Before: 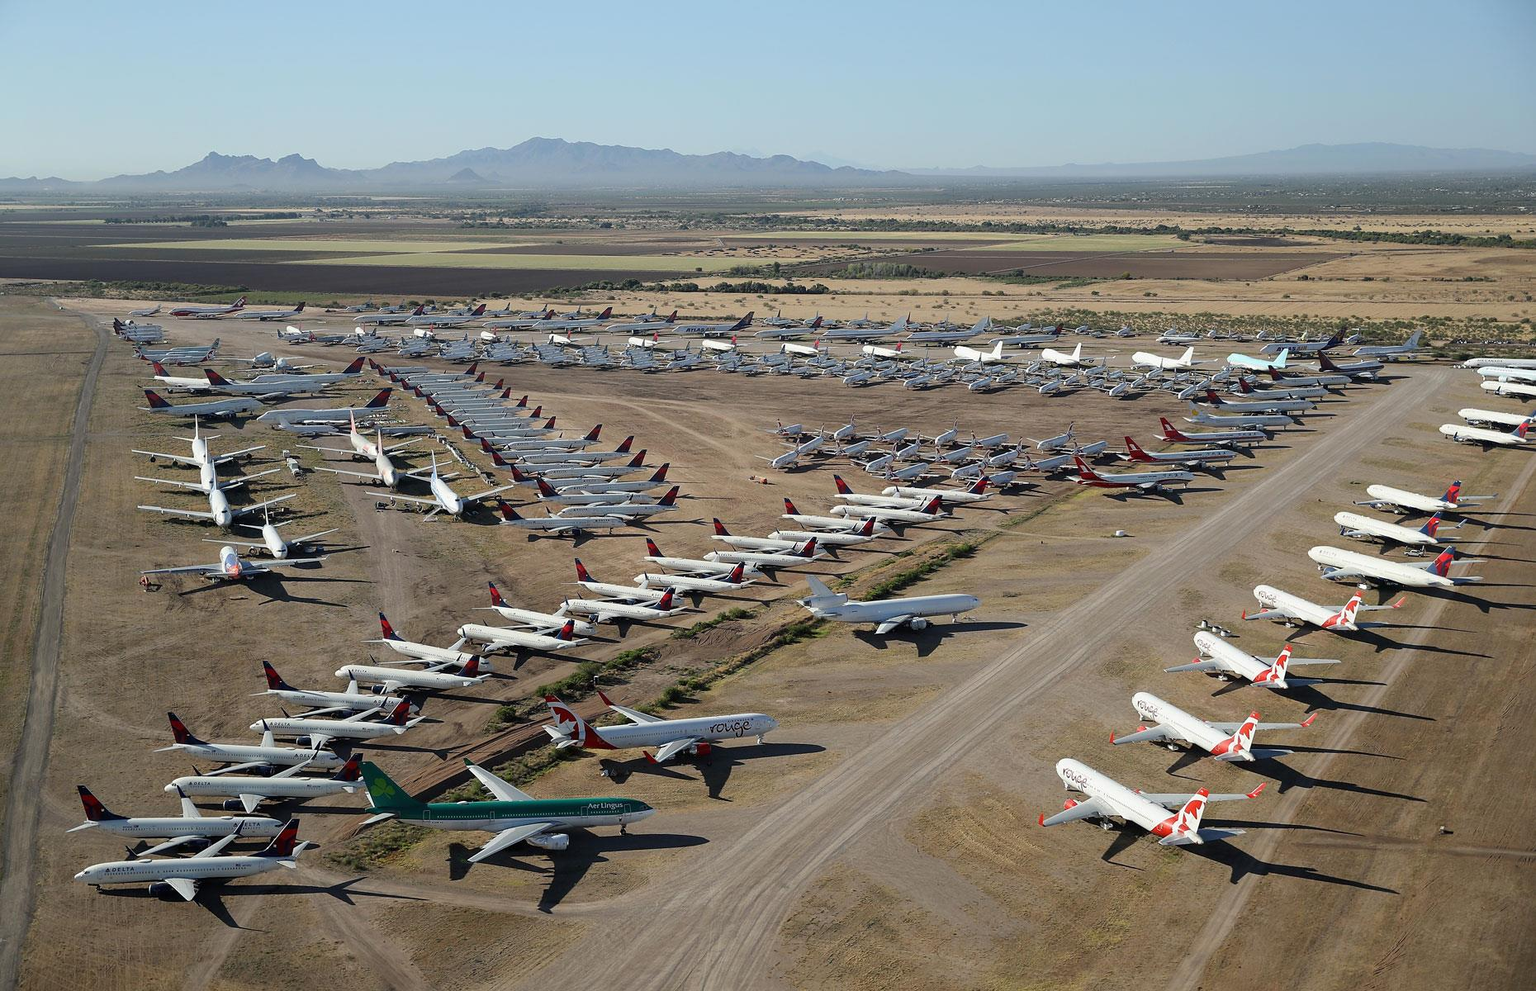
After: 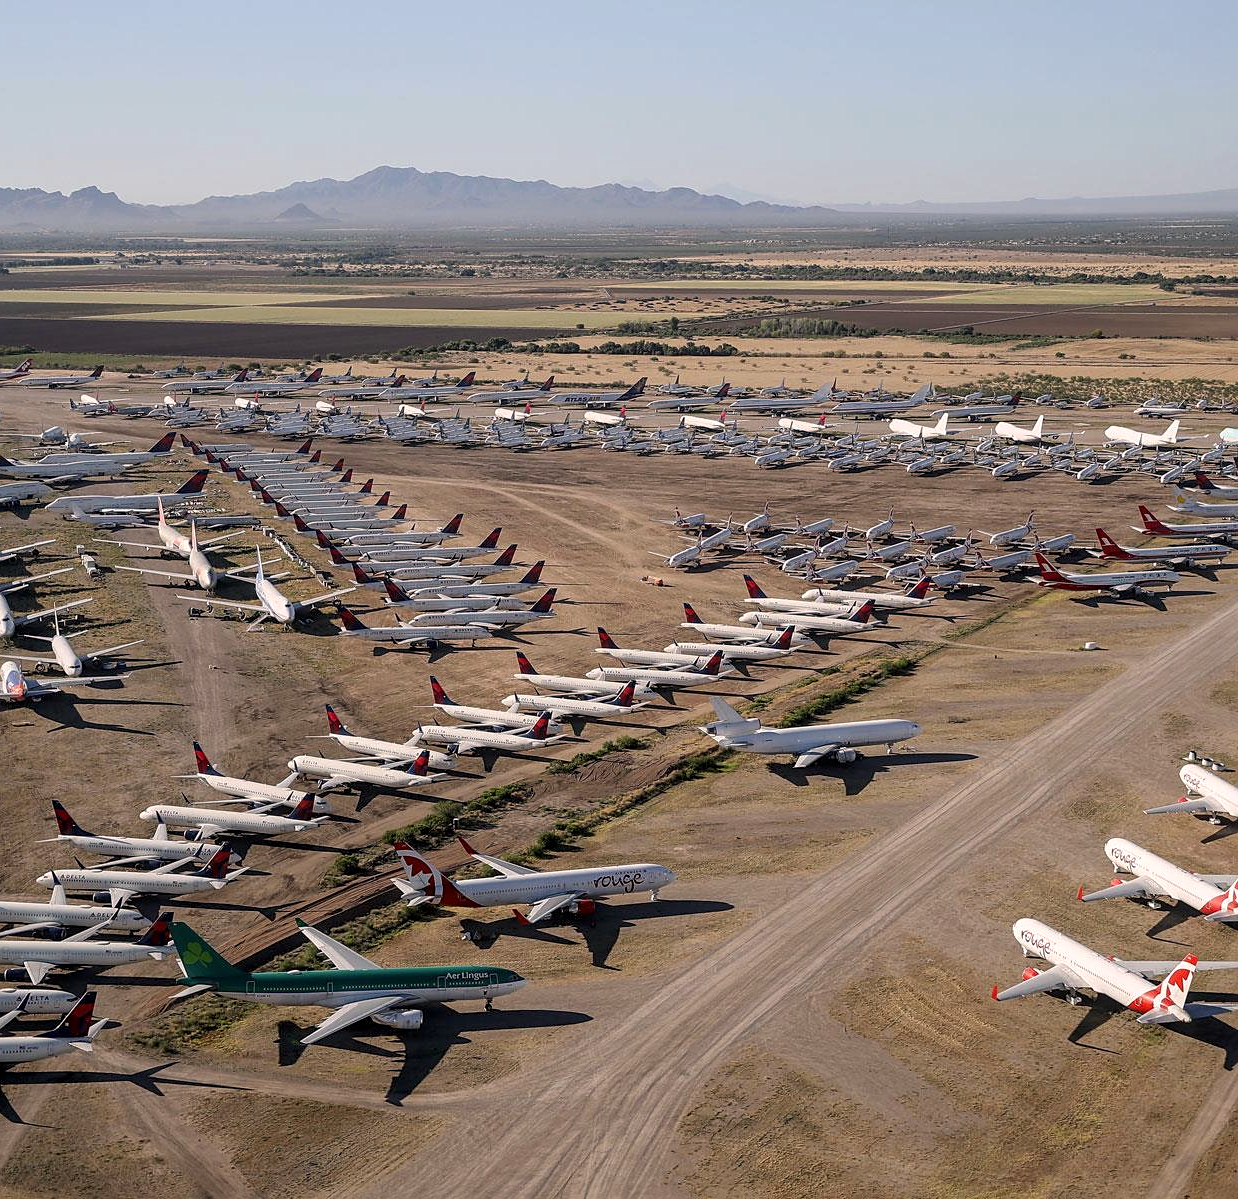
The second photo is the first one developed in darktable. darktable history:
color correction: highlights a* 8.1, highlights b* 4.08
local contrast: on, module defaults
crop and rotate: left 14.318%, right 19.104%
sharpen: amount 0.205
